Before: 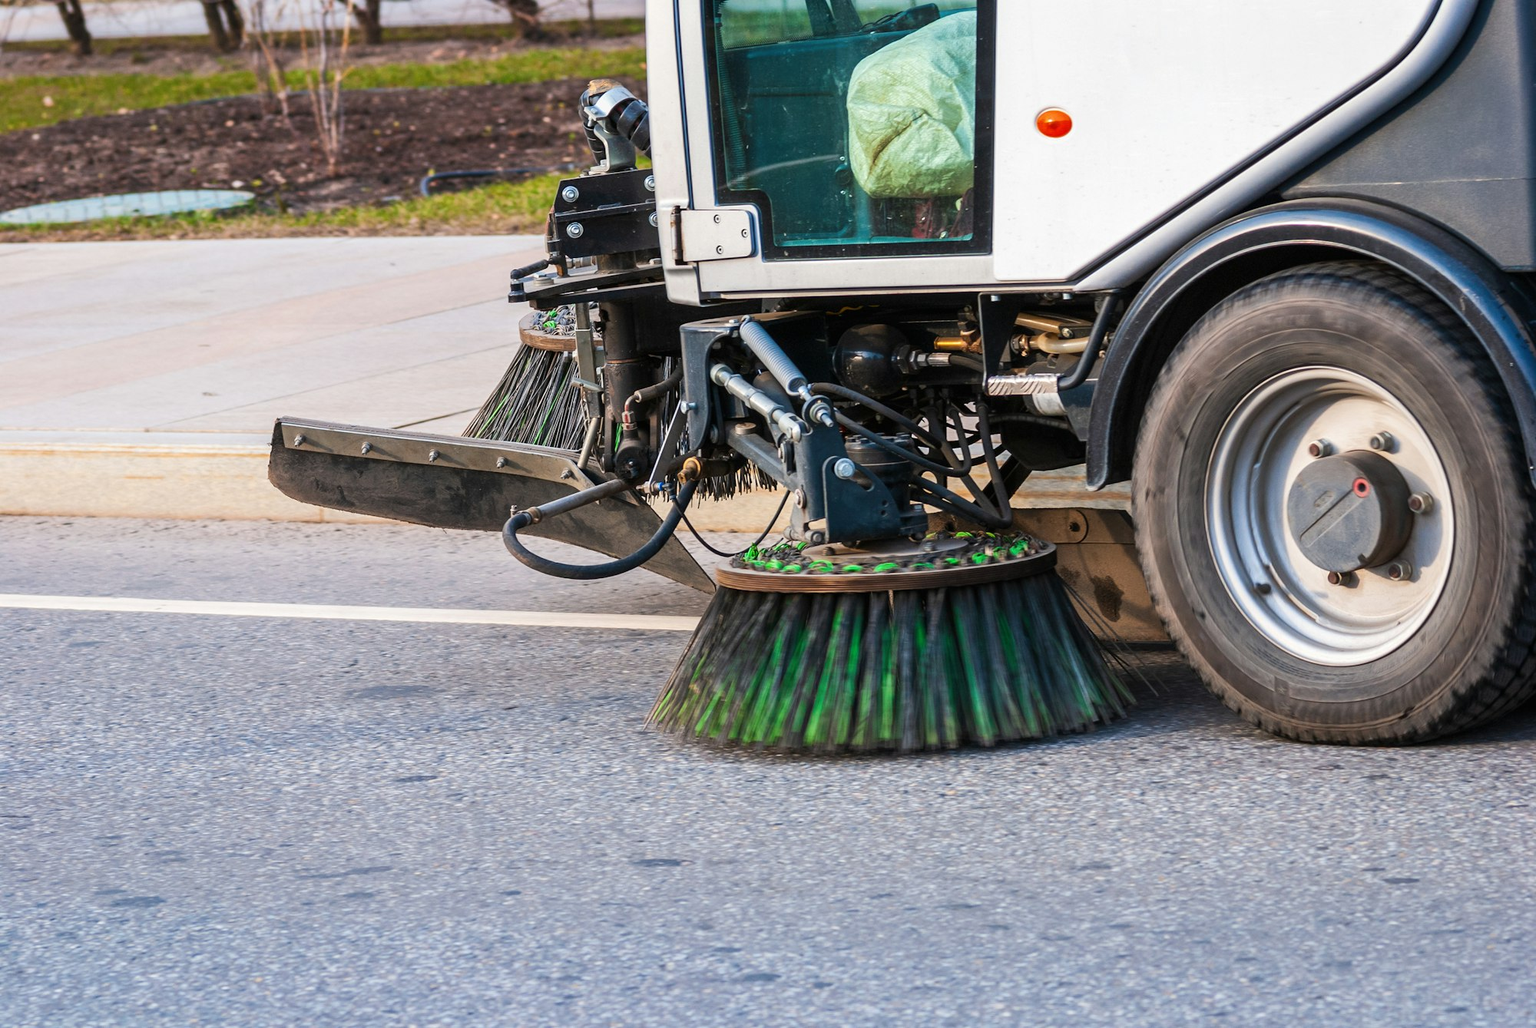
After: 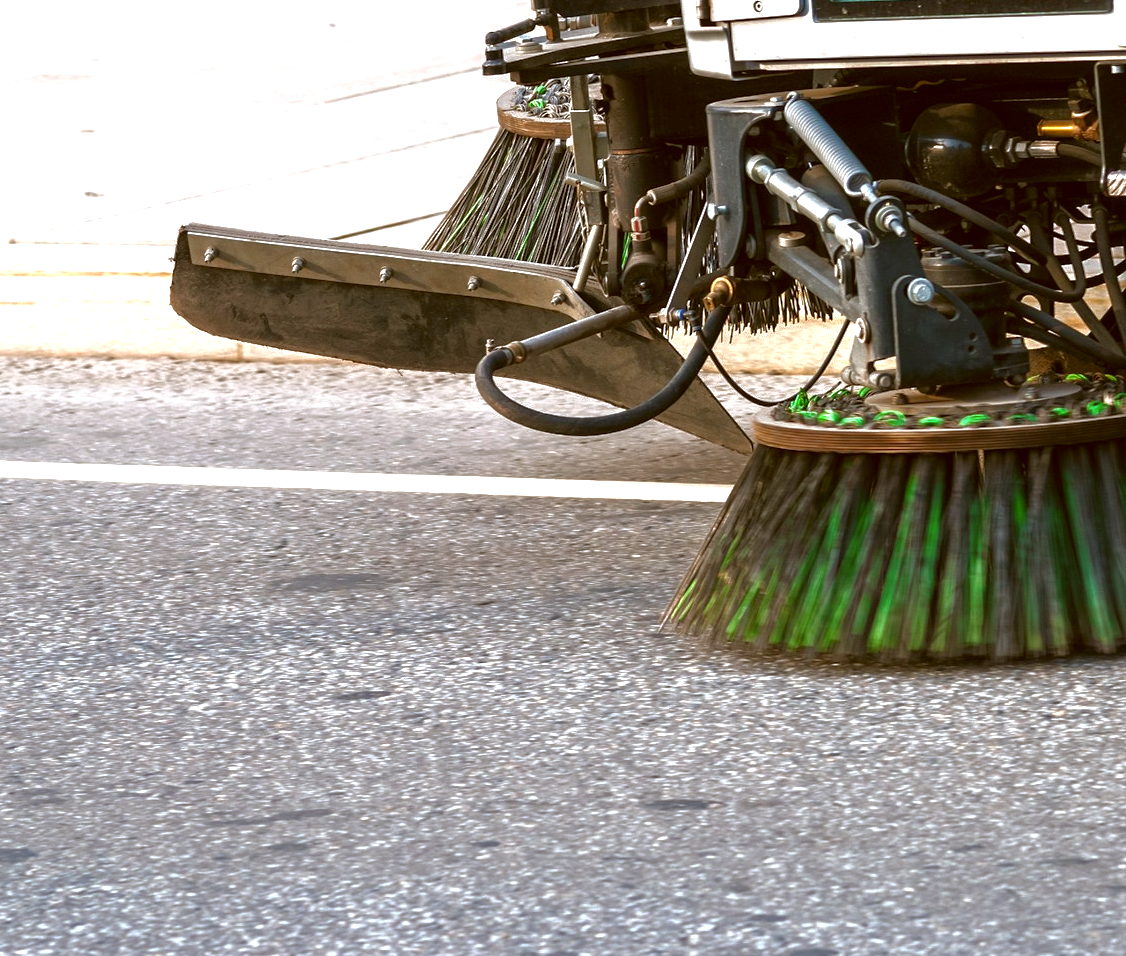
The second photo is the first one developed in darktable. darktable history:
crop: left 8.966%, top 23.852%, right 34.699%, bottom 4.703%
exposure: black level correction 0, exposure 0.7 EV, compensate exposure bias true, compensate highlight preservation false
color correction: highlights a* -0.482, highlights b* 0.161, shadows a* 4.66, shadows b* 20.72
base curve: curves: ch0 [(0, 0) (0.826, 0.587) (1, 1)]
